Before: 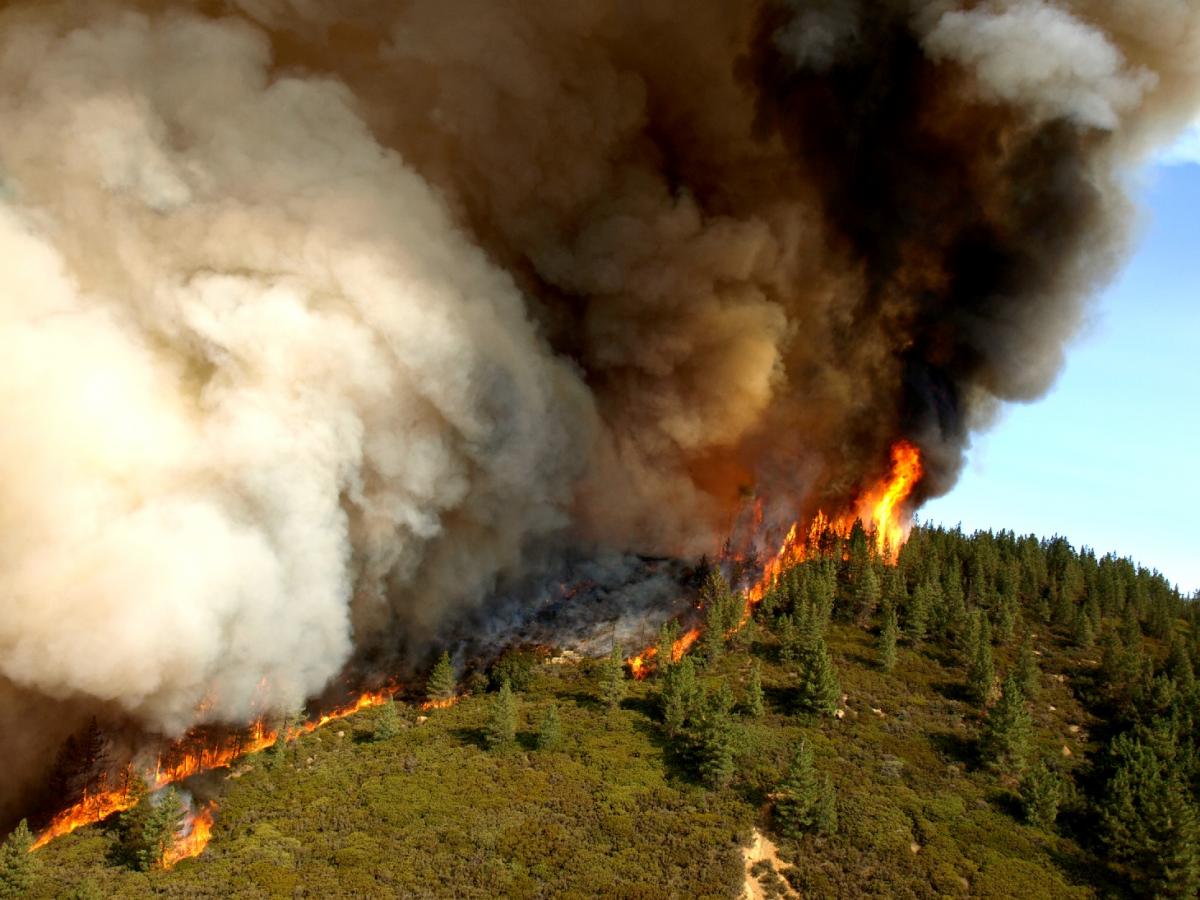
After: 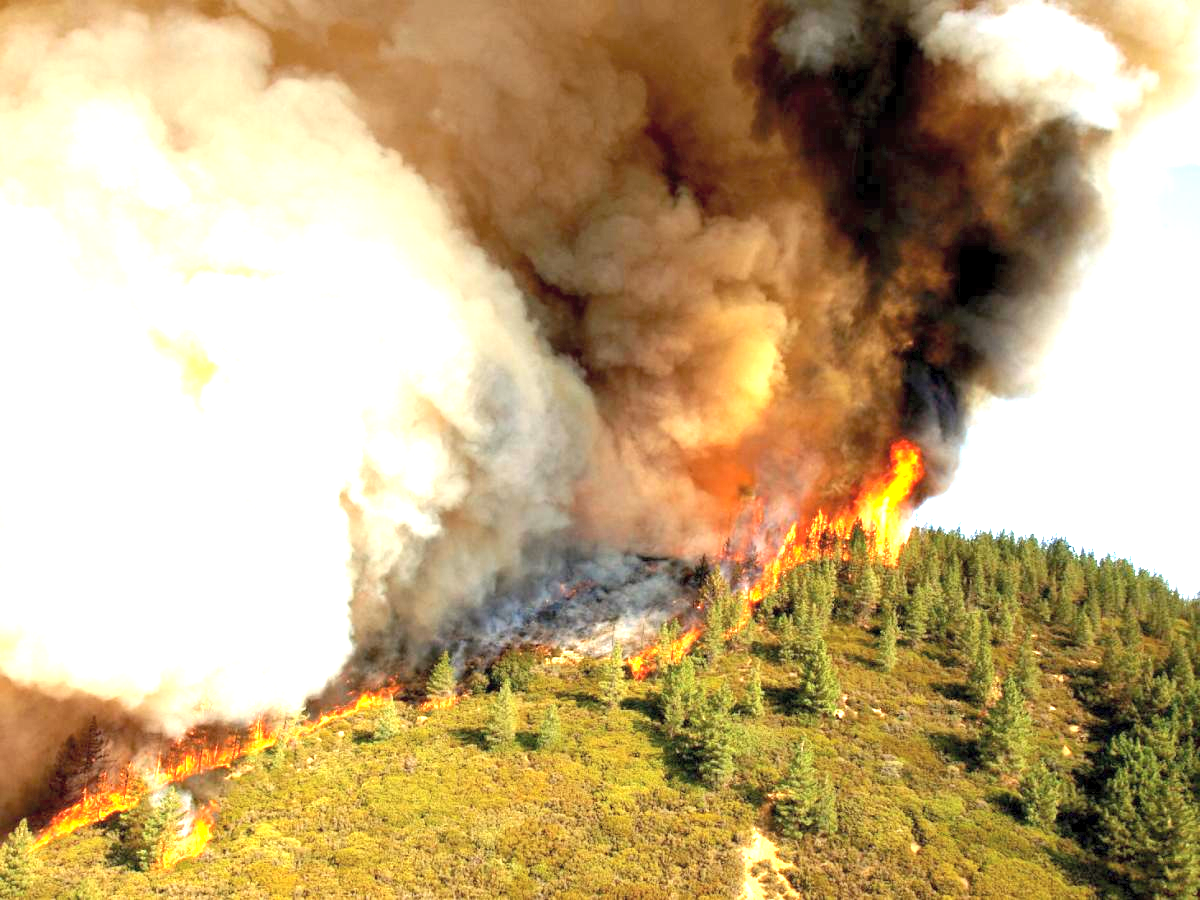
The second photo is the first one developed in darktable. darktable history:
exposure: exposure 2 EV, compensate exposure bias true, compensate highlight preservation false
contrast brightness saturation: brightness 0.13
